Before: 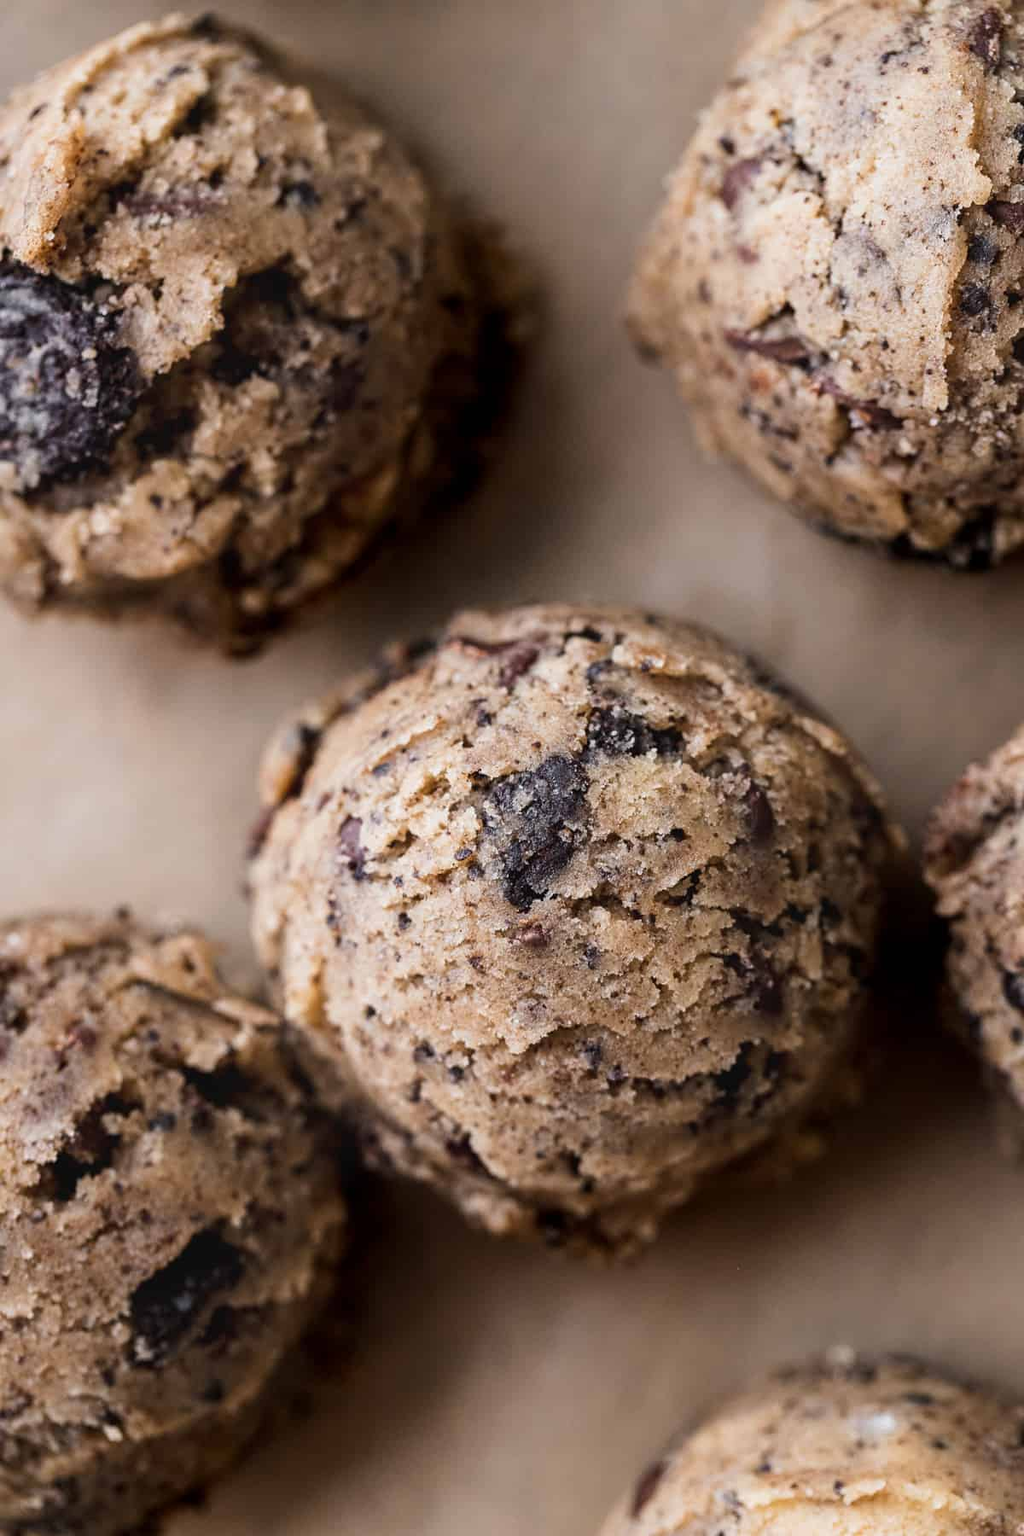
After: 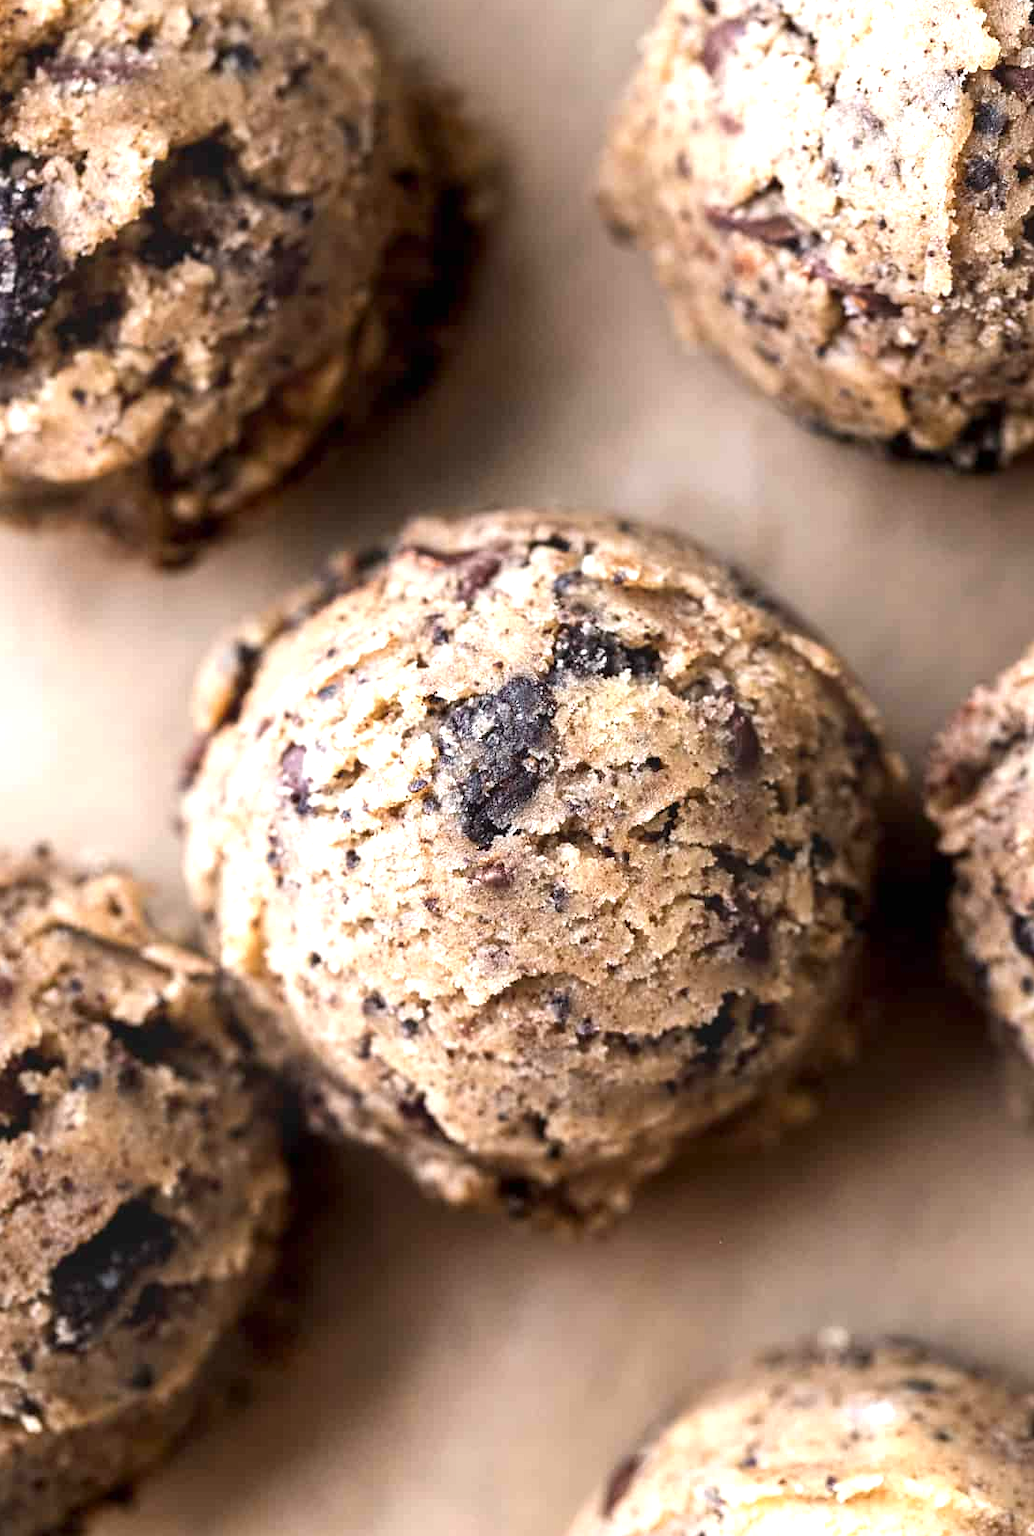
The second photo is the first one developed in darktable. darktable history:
exposure: exposure 1 EV, compensate highlight preservation false
crop and rotate: left 8.262%, top 9.226%
